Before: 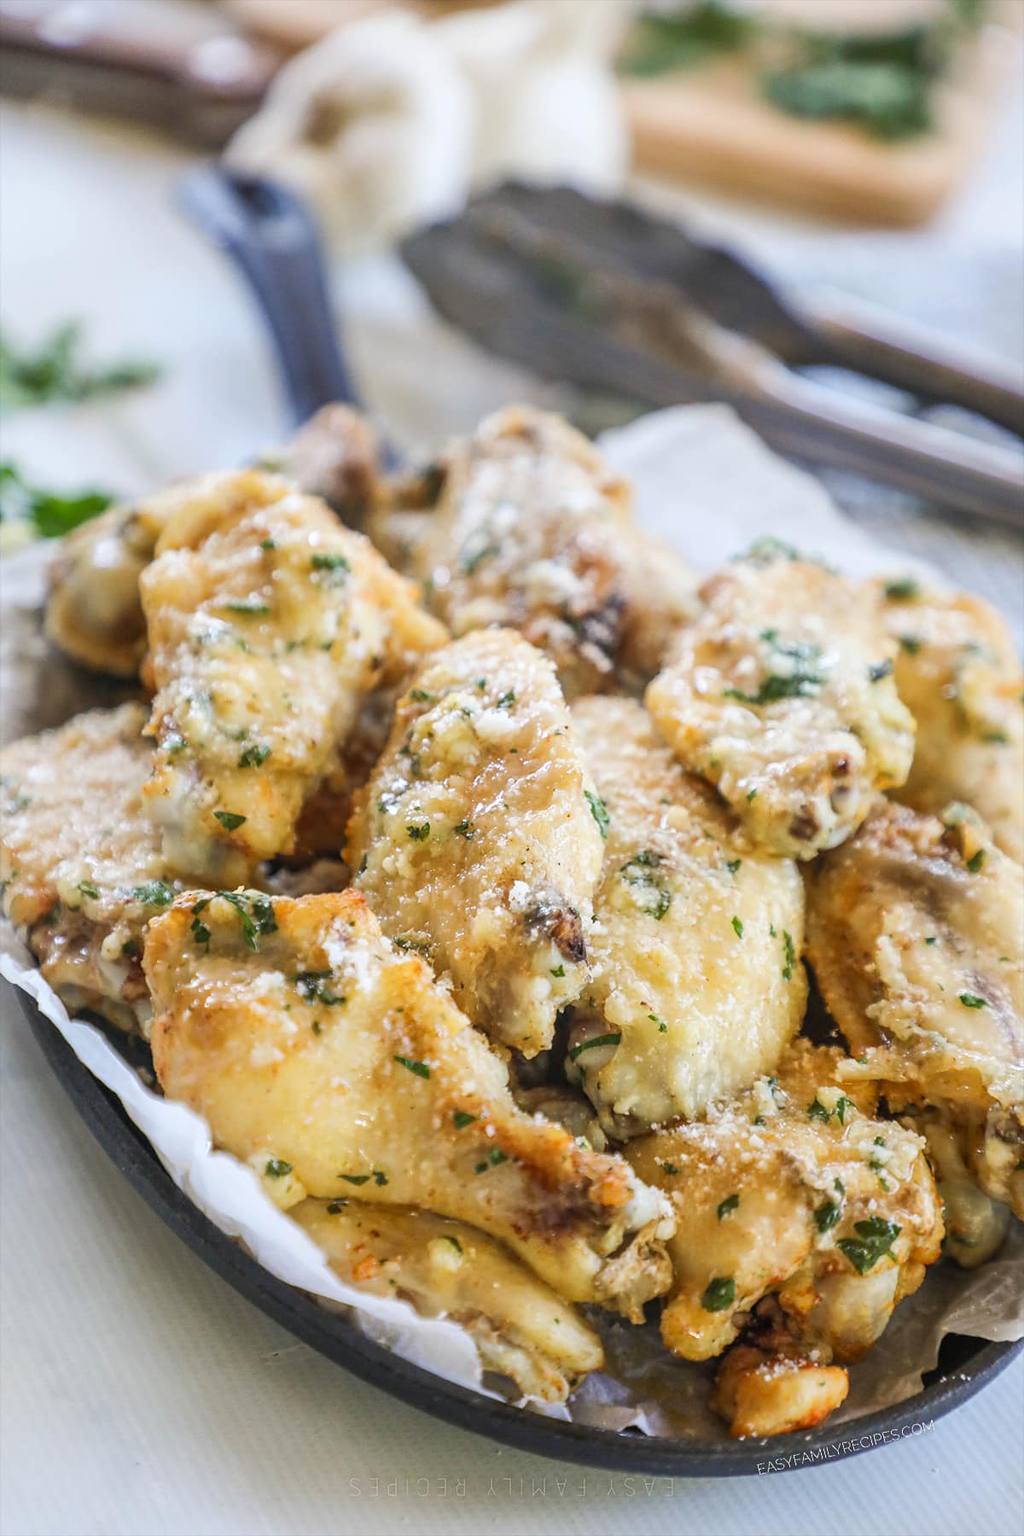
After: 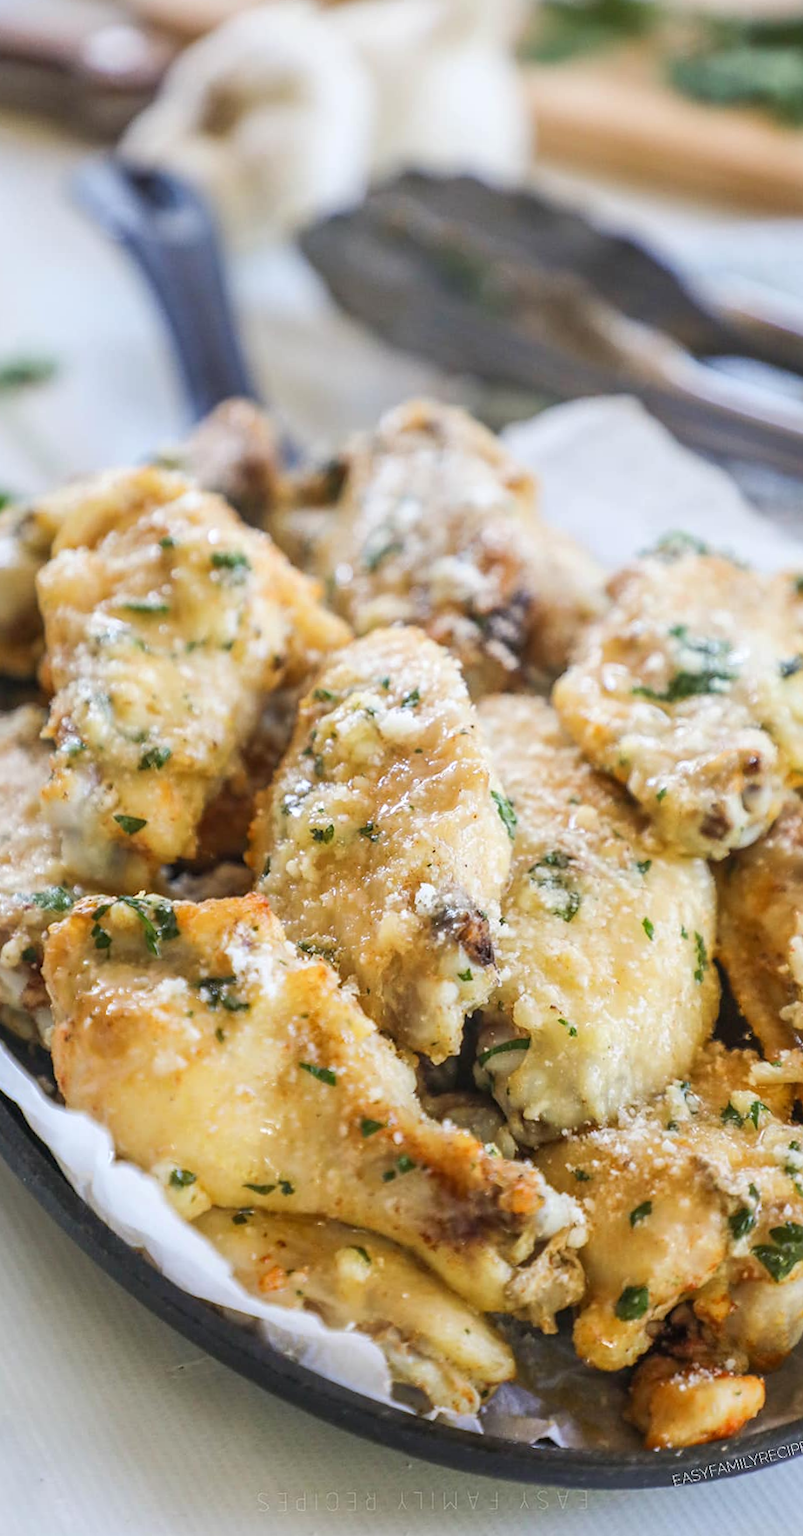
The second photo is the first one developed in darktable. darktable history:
crop: left 9.88%, right 12.664%
rotate and perspective: rotation -0.45°, automatic cropping original format, crop left 0.008, crop right 0.992, crop top 0.012, crop bottom 0.988
